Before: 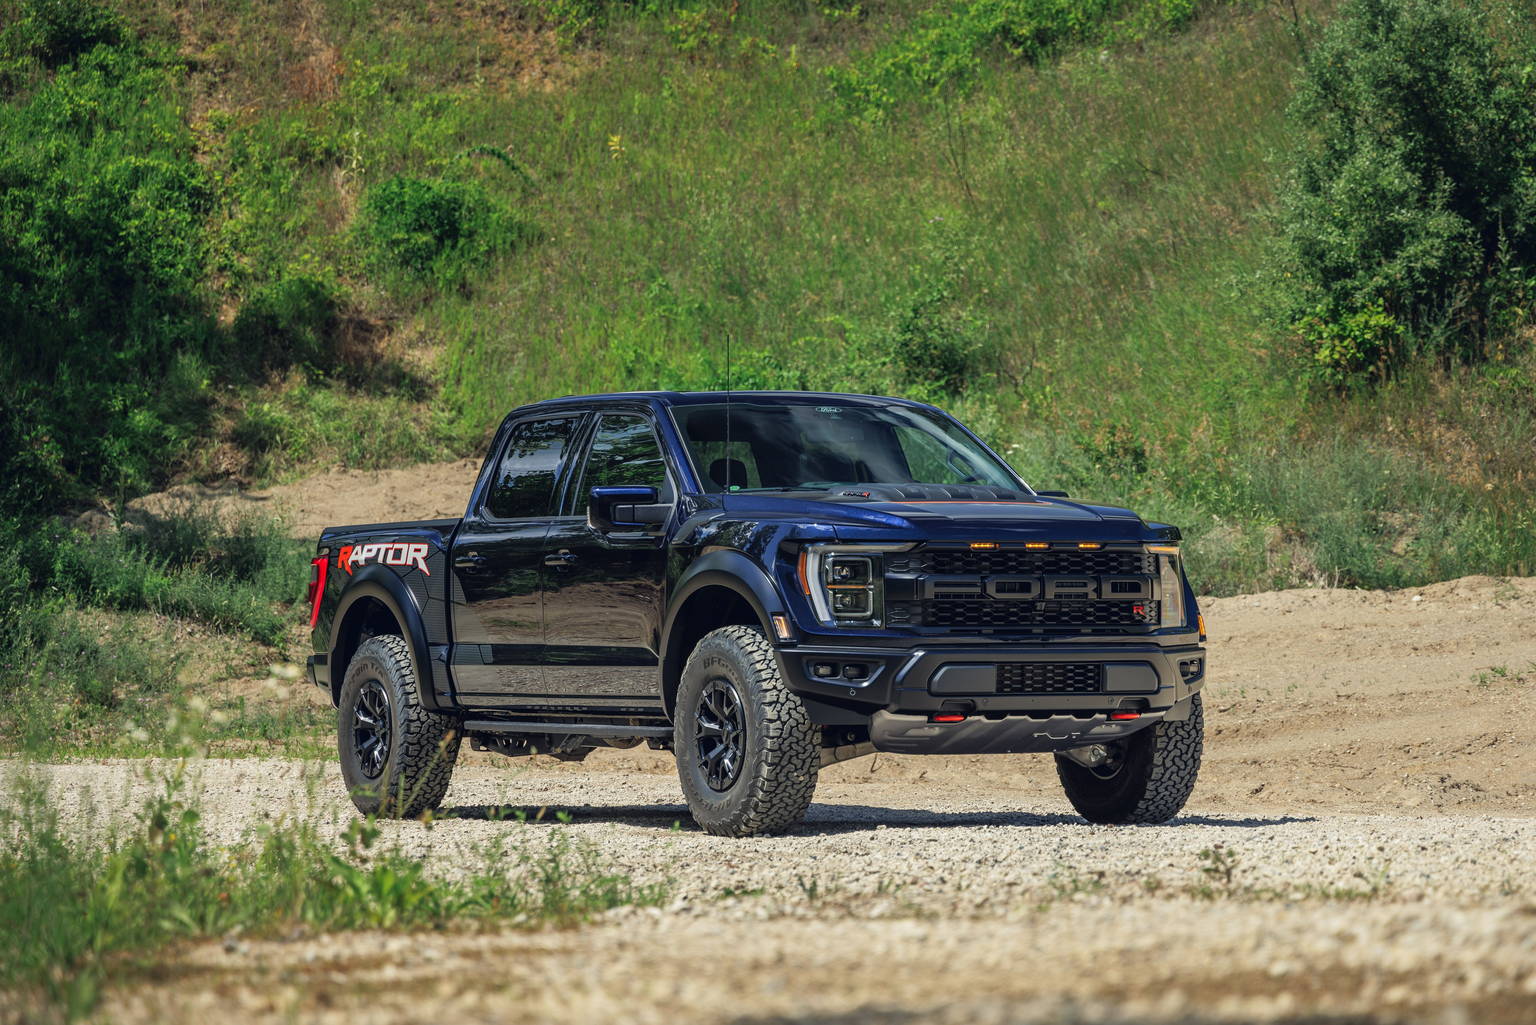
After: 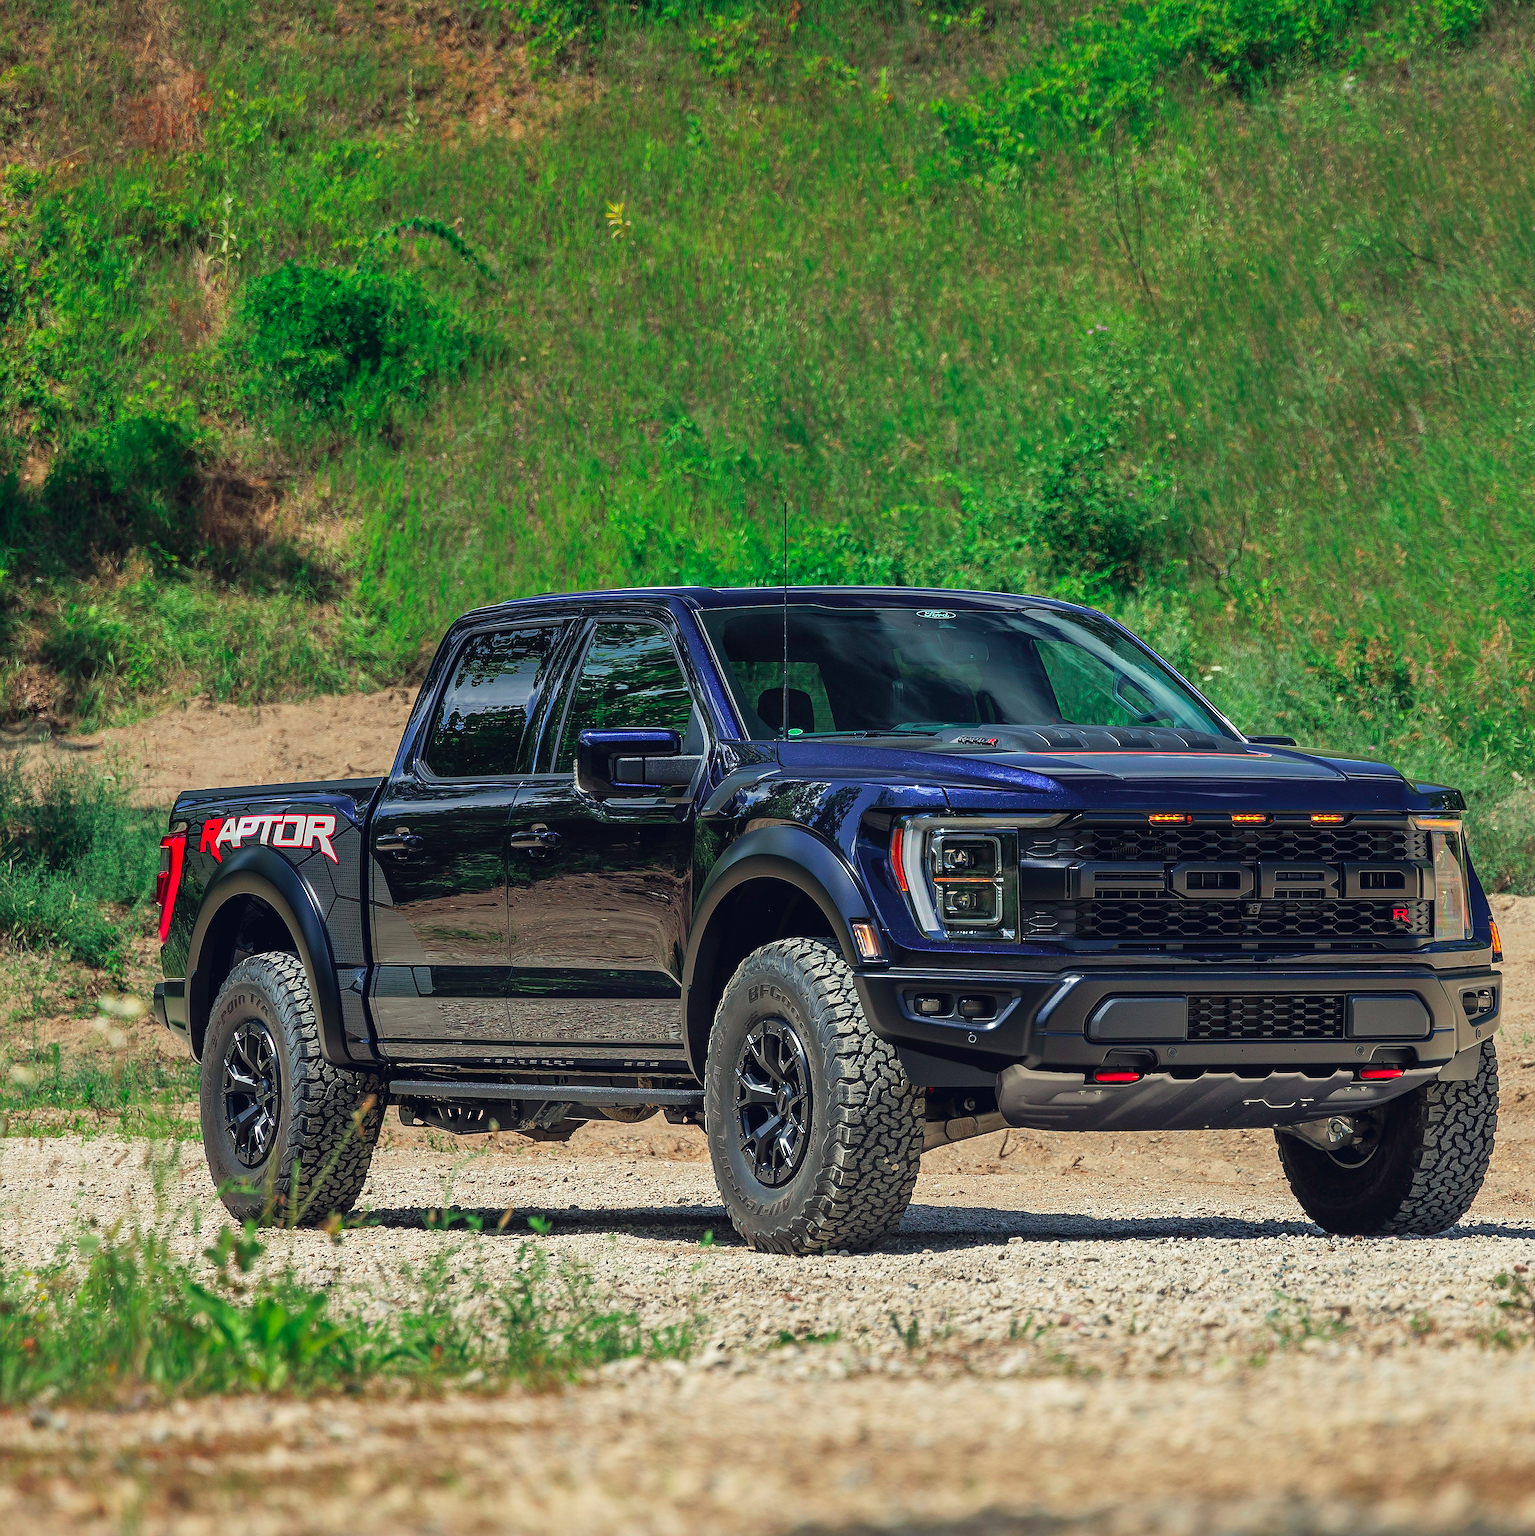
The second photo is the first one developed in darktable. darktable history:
sharpen: radius 1.4, amount 1.25, threshold 0.7
crop and rotate: left 13.342%, right 19.991%
color contrast: green-magenta contrast 1.73, blue-yellow contrast 1.15
